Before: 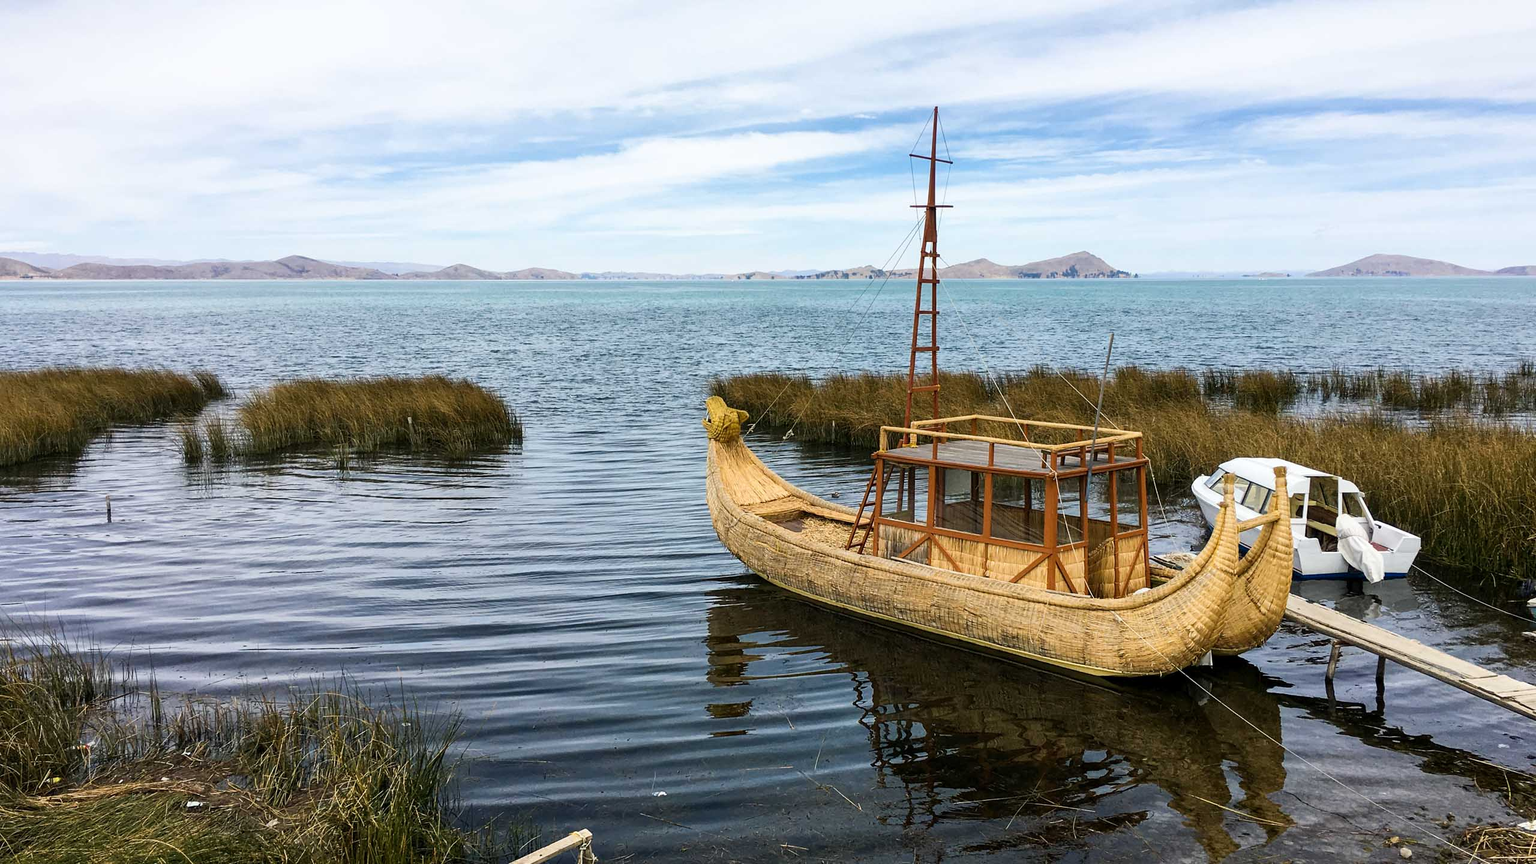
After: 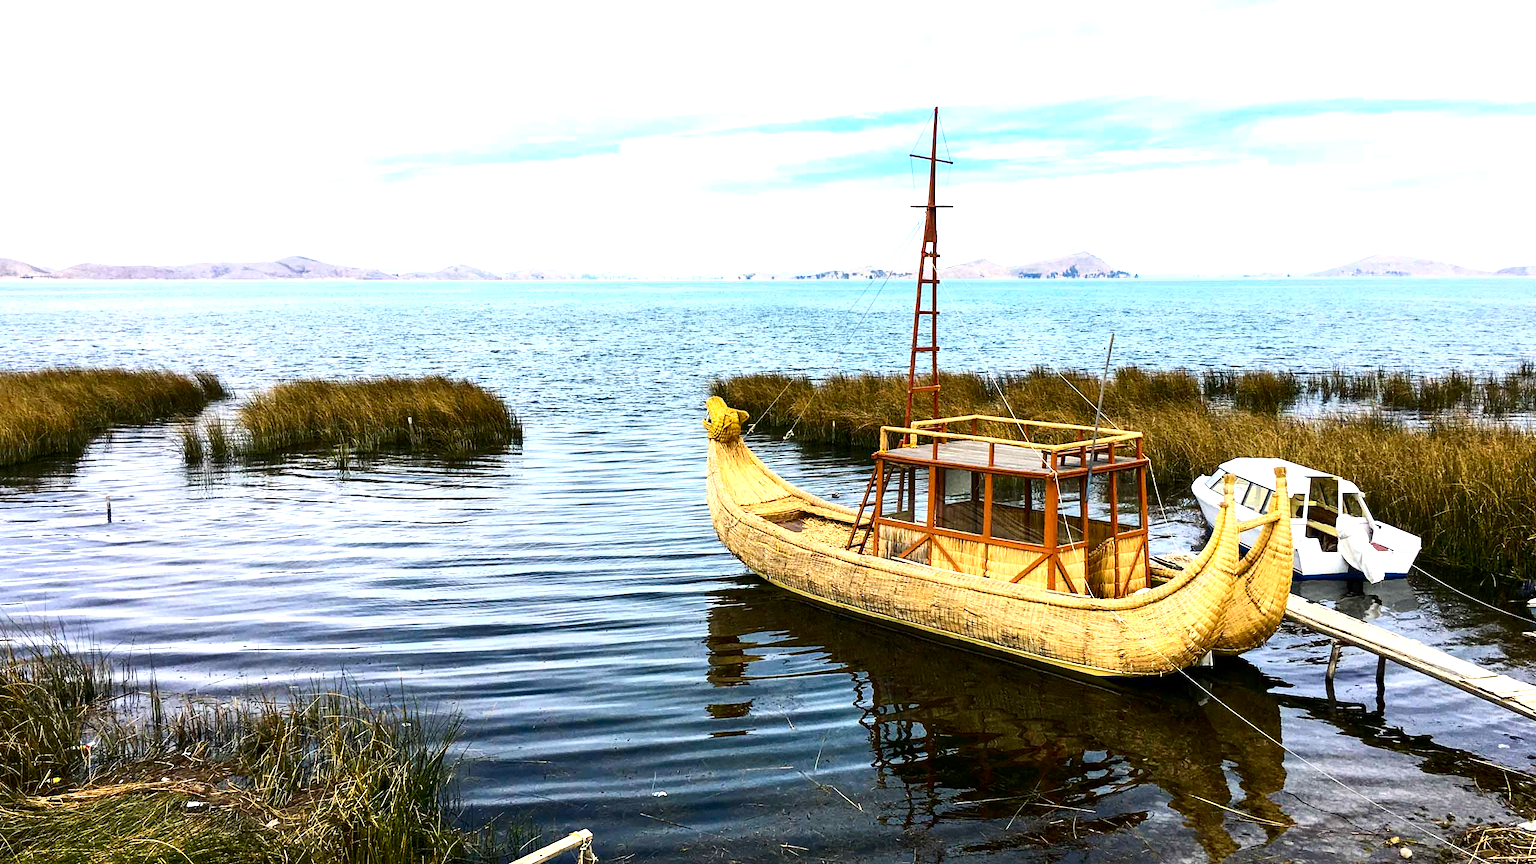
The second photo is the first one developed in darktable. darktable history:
exposure: exposure 0.943 EV, compensate highlight preservation false
contrast brightness saturation: contrast 0.19, brightness -0.11, saturation 0.21
